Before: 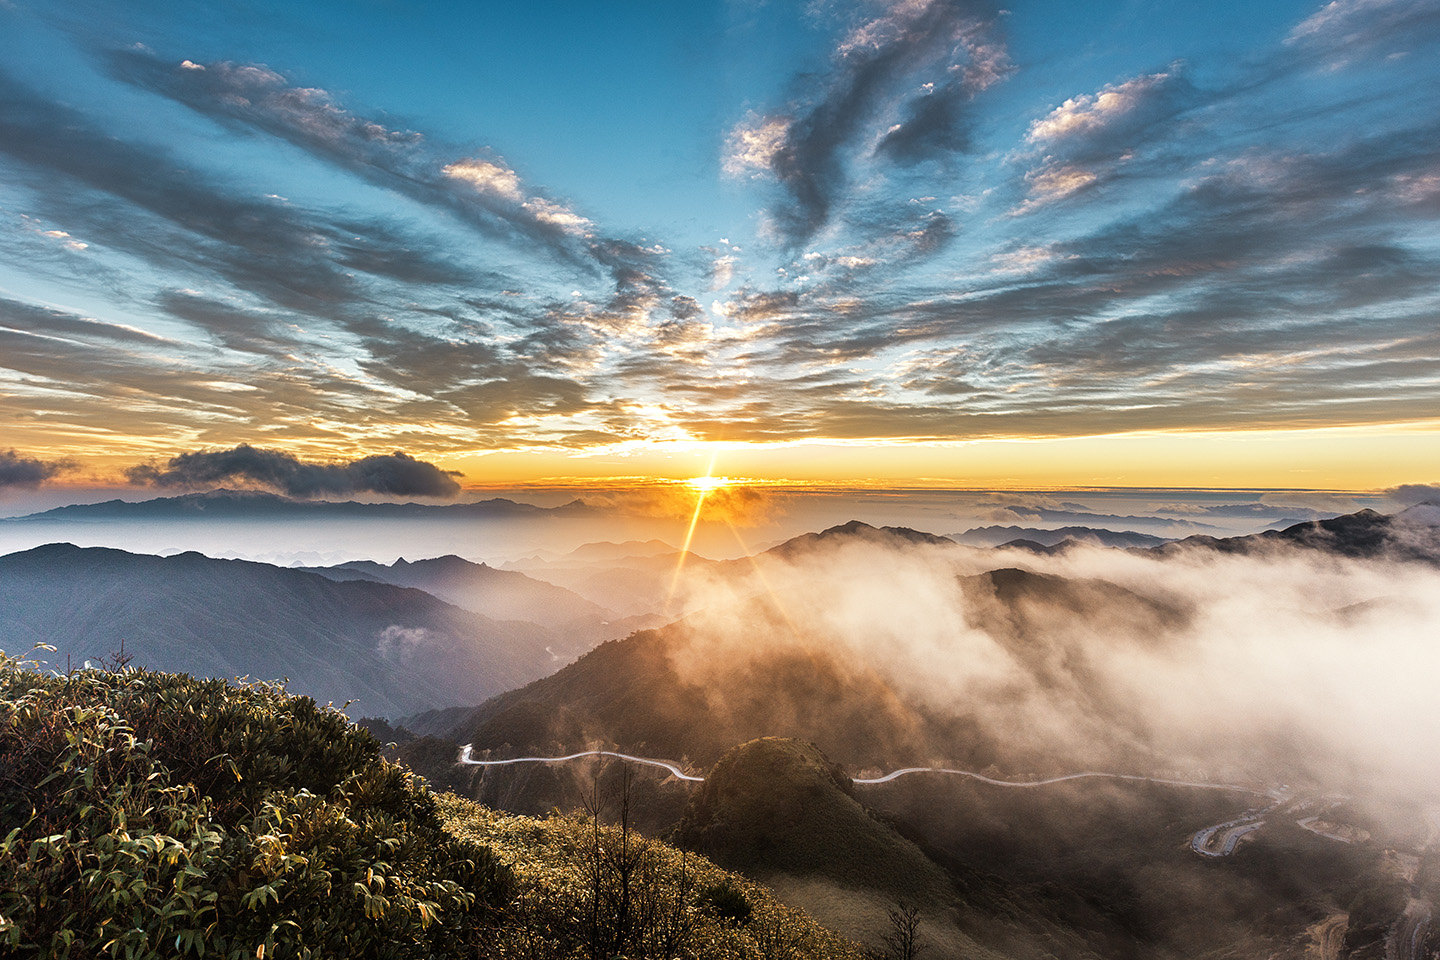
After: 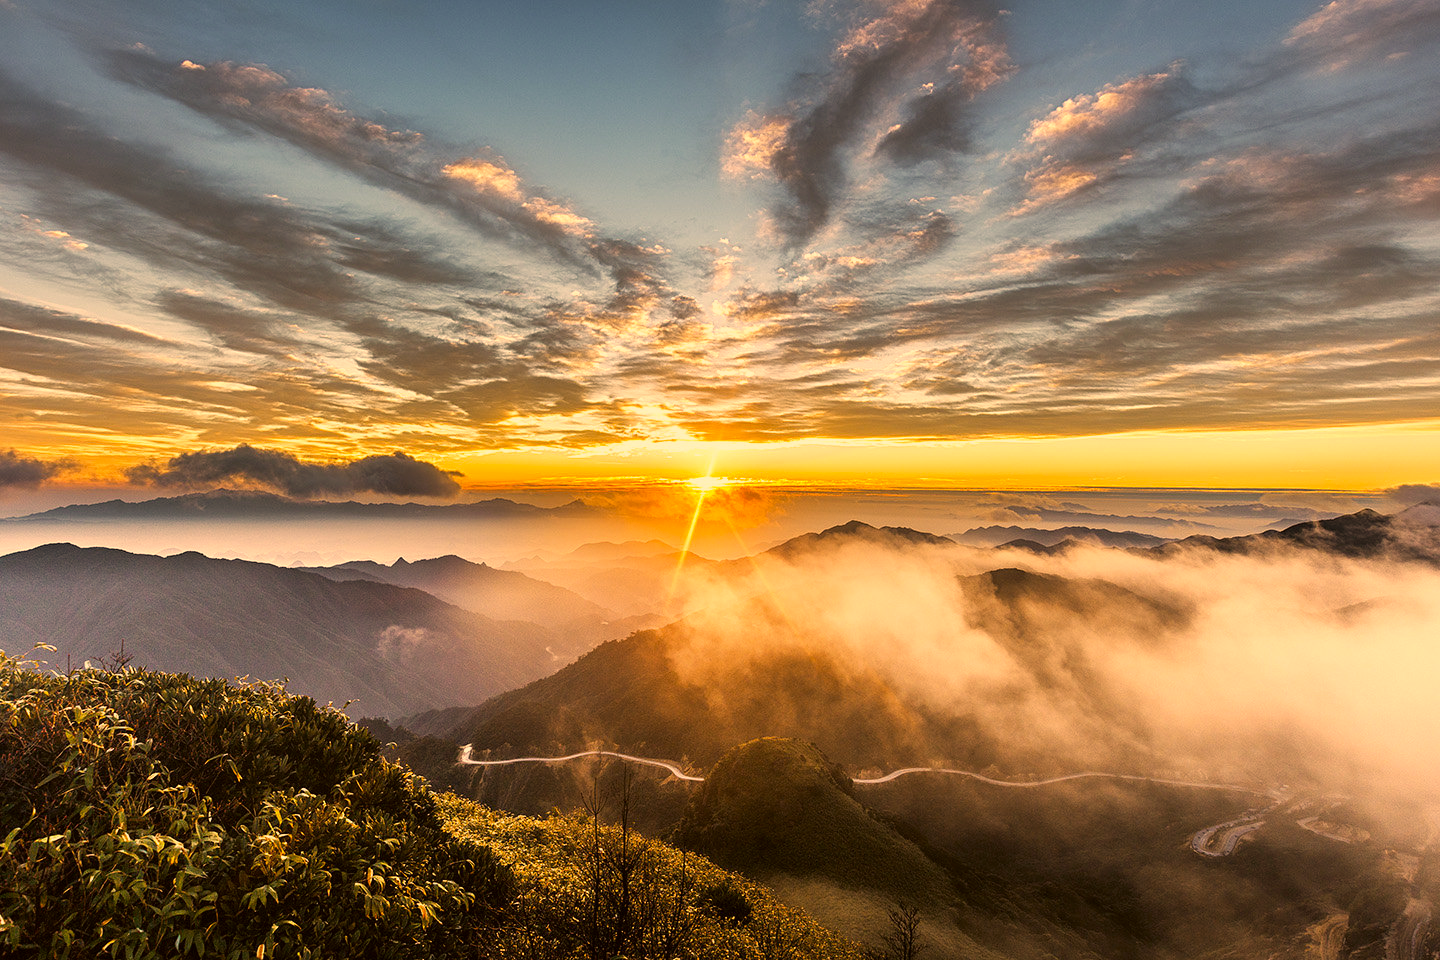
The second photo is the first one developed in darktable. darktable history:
color correction: highlights a* 17.94, highlights b* 34.89, shadows a* 1.39, shadows b* 6.32, saturation 1.03
